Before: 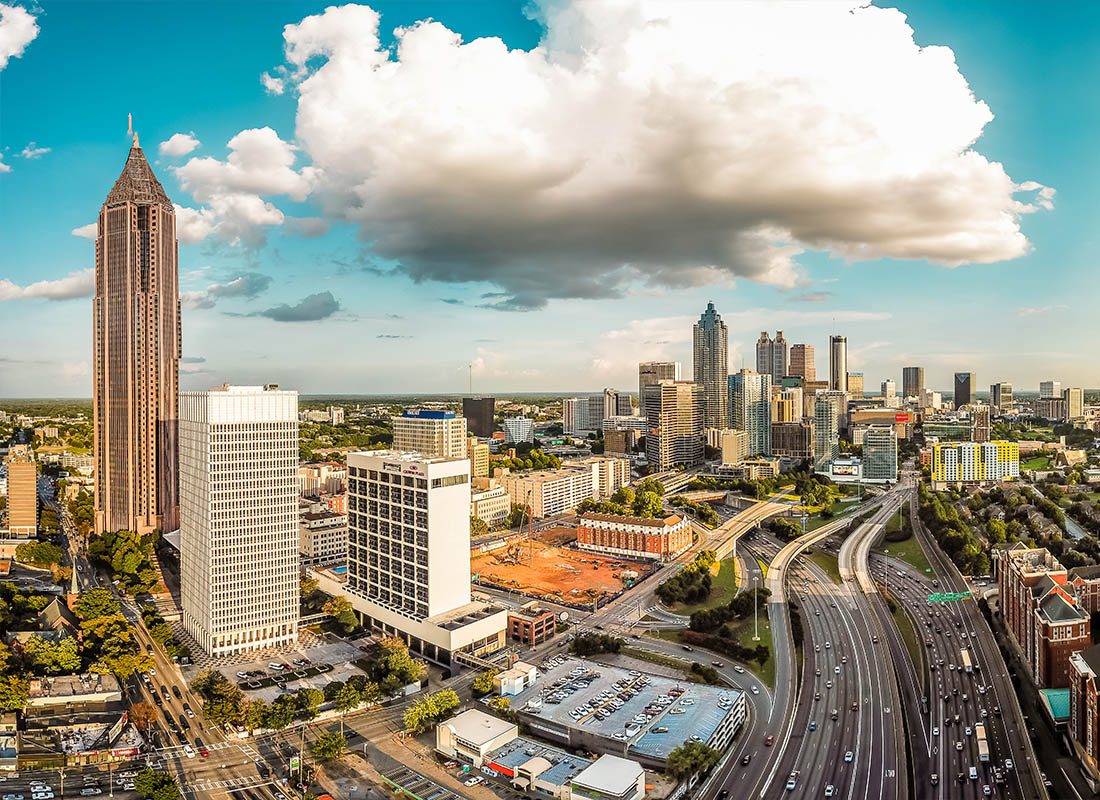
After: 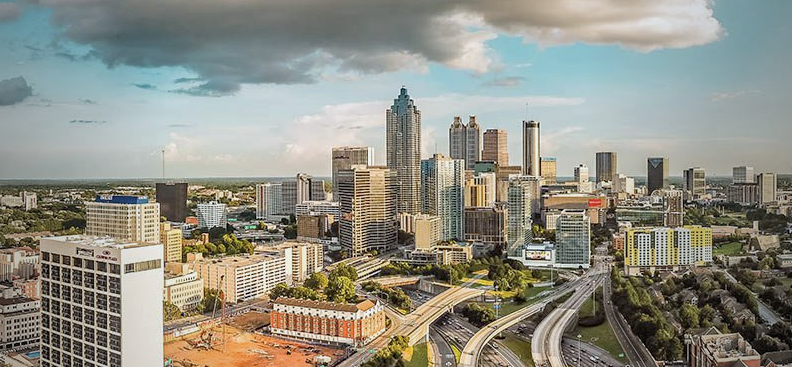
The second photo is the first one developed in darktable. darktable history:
exposure: exposure 0.236 EV, compensate highlight preservation false
vignetting: fall-off start 72.14%, fall-off radius 108.07%, brightness -0.713, saturation -0.488, center (-0.054, -0.359), width/height ratio 0.729
haze removal: compatibility mode true, adaptive false
rotate and perspective: automatic cropping off
crop and rotate: left 27.938%, top 27.046%, bottom 27.046%
color balance: contrast -15%
color zones: curves: ch0 [(0, 0.613) (0.01, 0.613) (0.245, 0.448) (0.498, 0.529) (0.642, 0.665) (0.879, 0.777) (0.99, 0.613)]; ch1 [(0, 0) (0.143, 0) (0.286, 0) (0.429, 0) (0.571, 0) (0.714, 0) (0.857, 0)], mix -93.41%
white balance: red 0.98, blue 1.034
